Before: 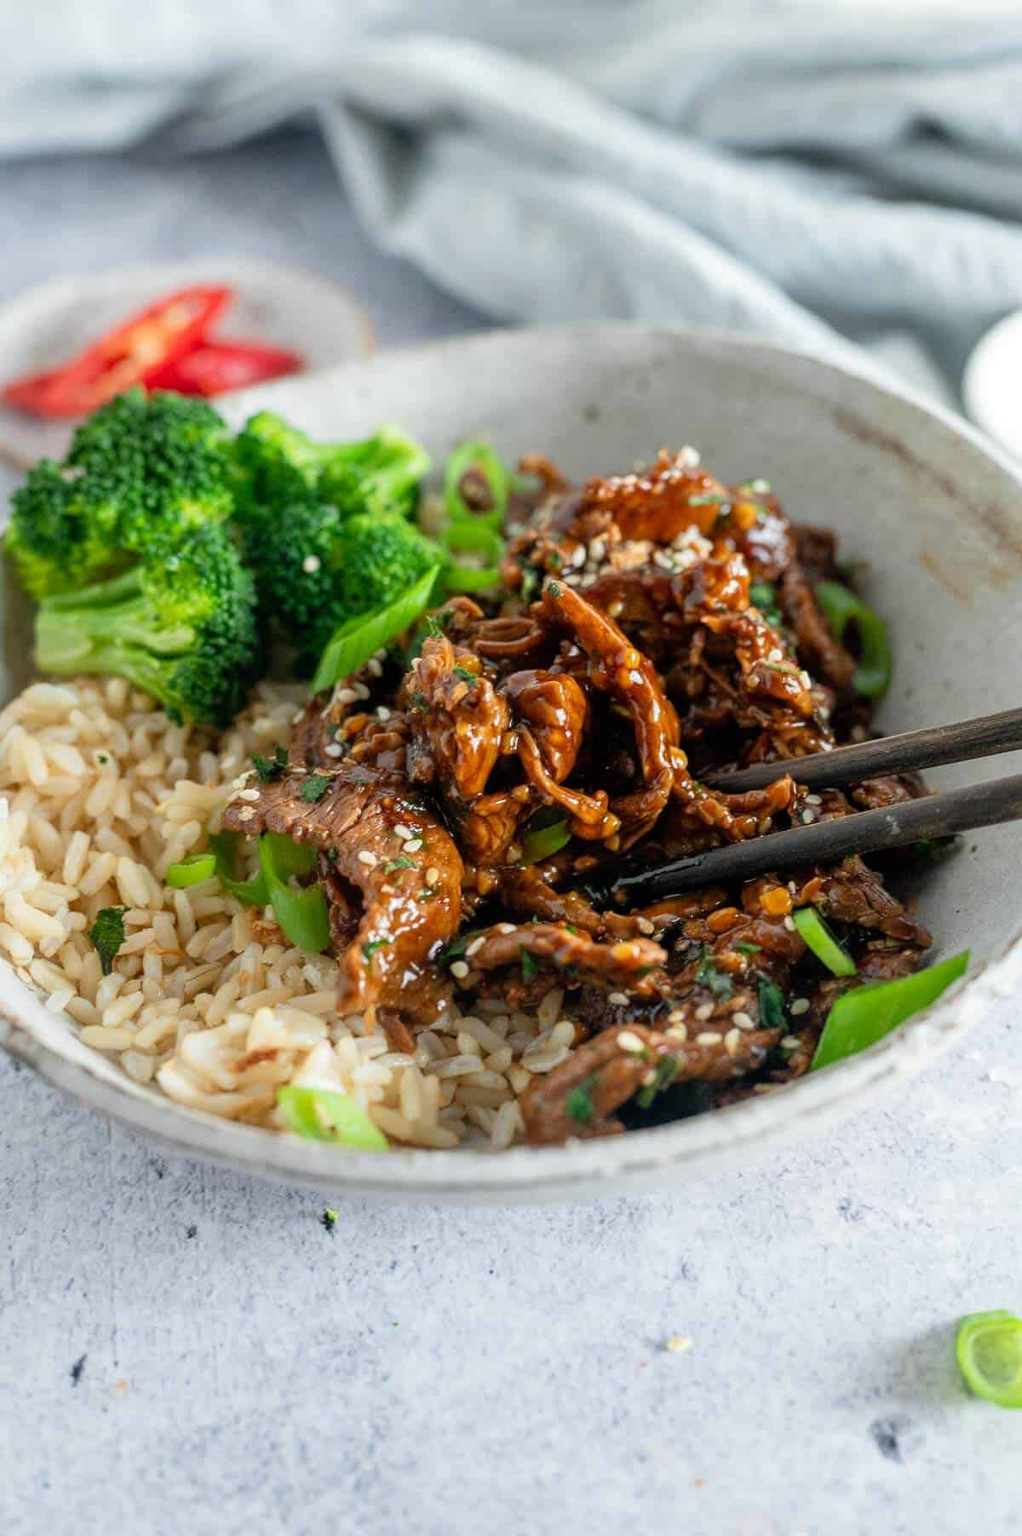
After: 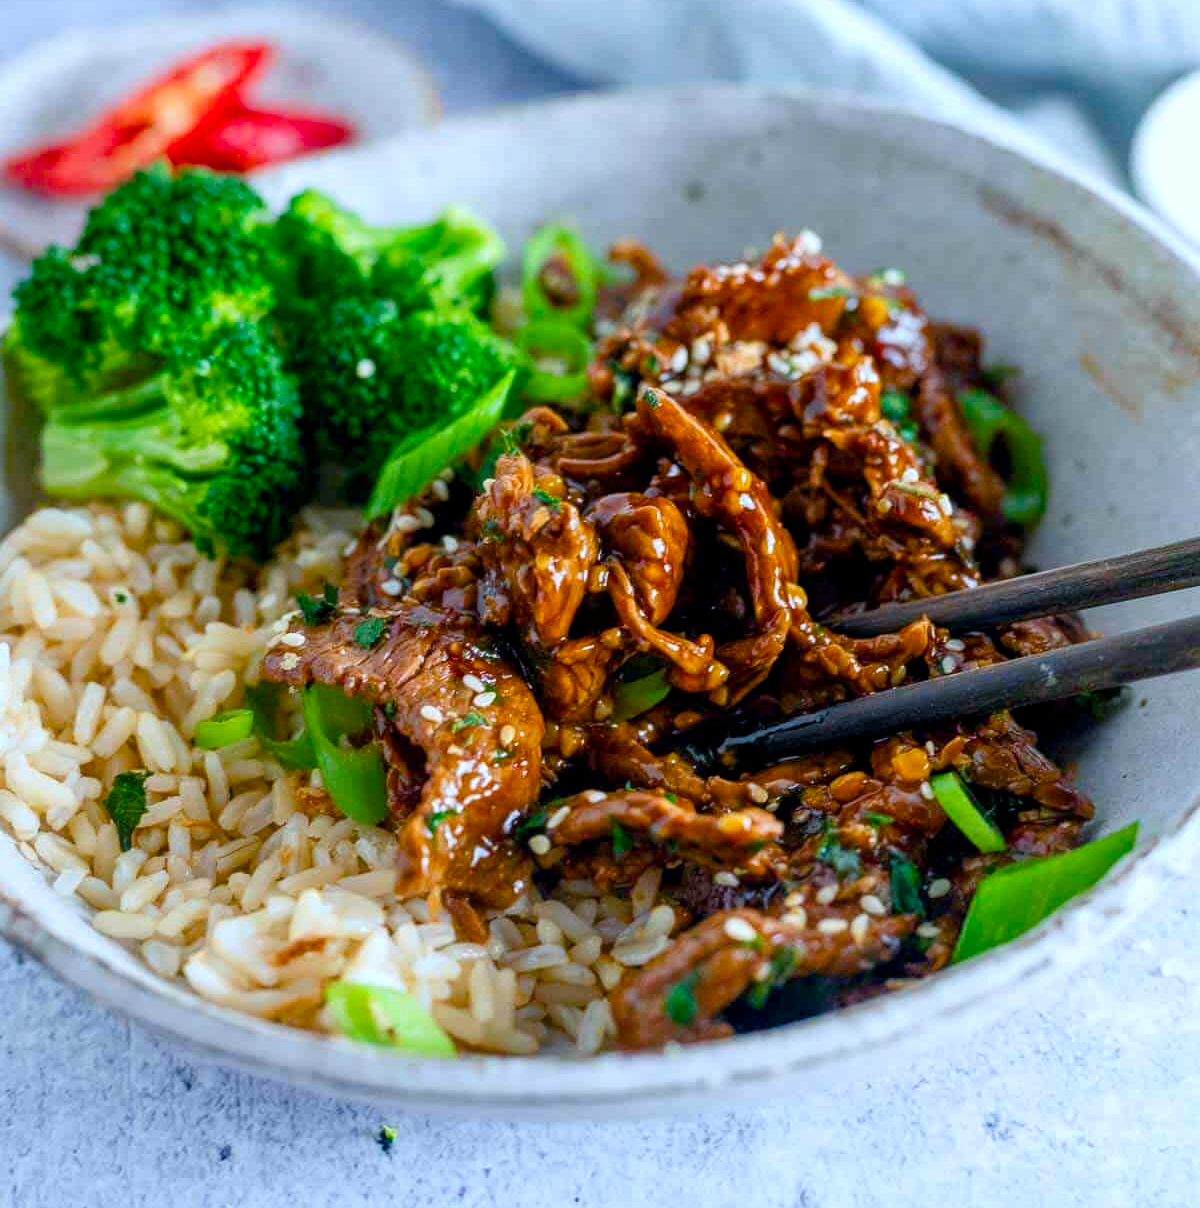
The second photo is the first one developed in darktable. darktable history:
exposure: compensate highlight preservation false
crop: top 16.33%, bottom 16.694%
color calibration: x 0.37, y 0.382, temperature 4318.75 K
color balance rgb: power › chroma 0.984%, power › hue 257.32°, linear chroma grading › global chroma 14.616%, perceptual saturation grading › global saturation 20%, perceptual saturation grading › highlights -24.914%, perceptual saturation grading › shadows 50.473%, global vibrance 20%
local contrast: highlights 104%, shadows 101%, detail 120%, midtone range 0.2
